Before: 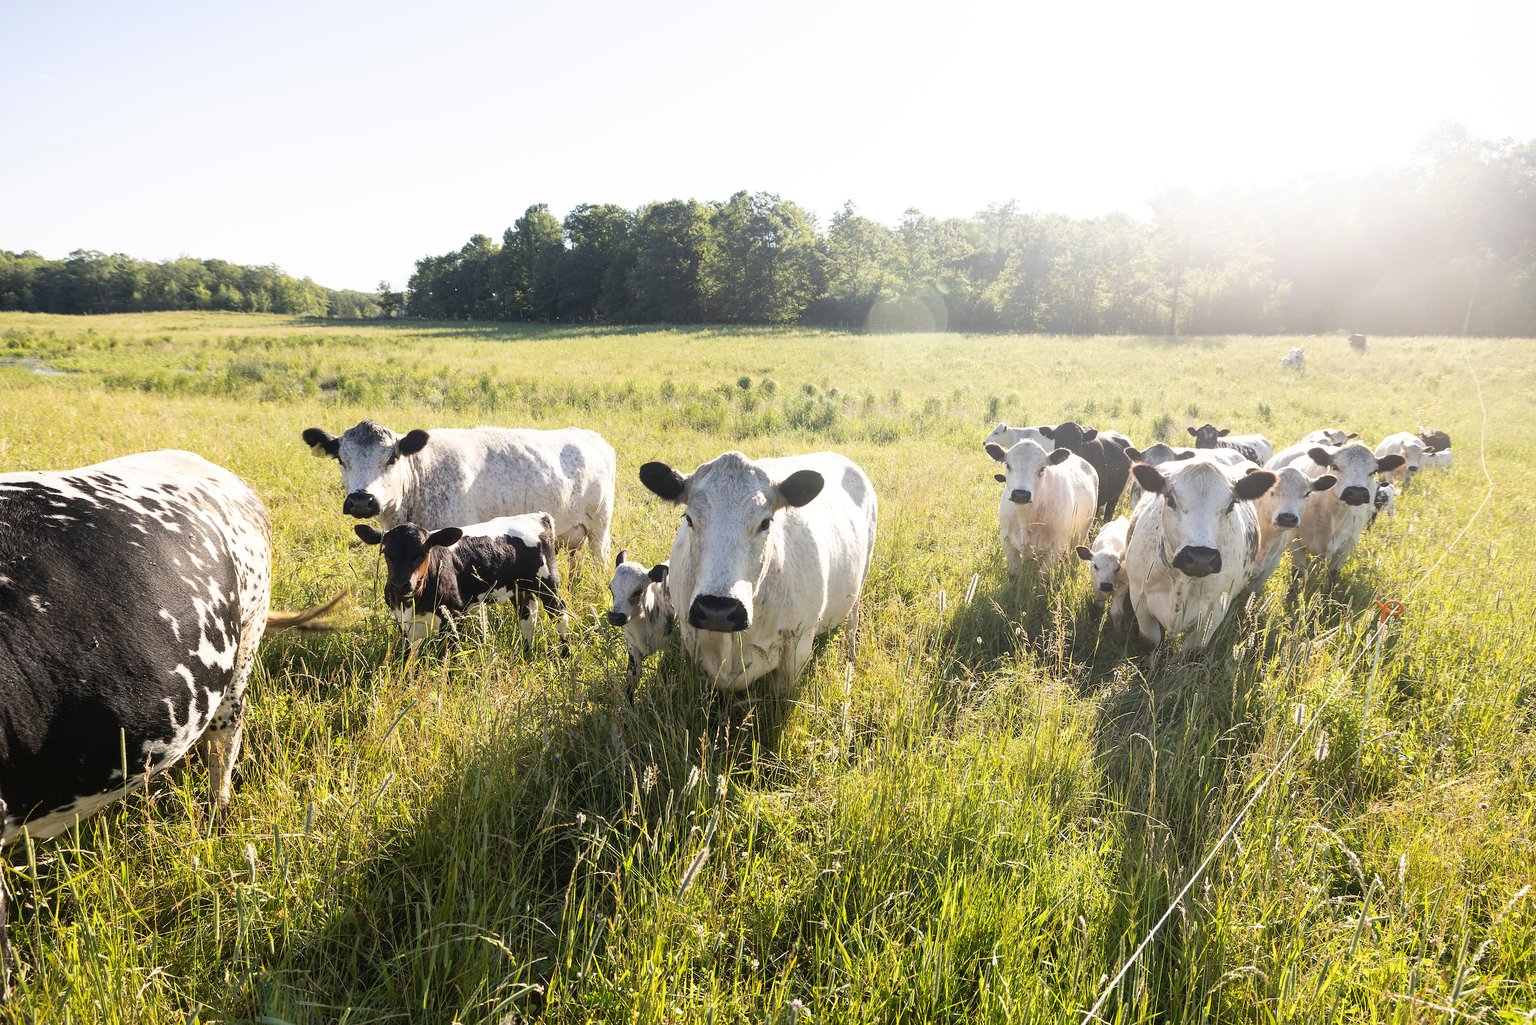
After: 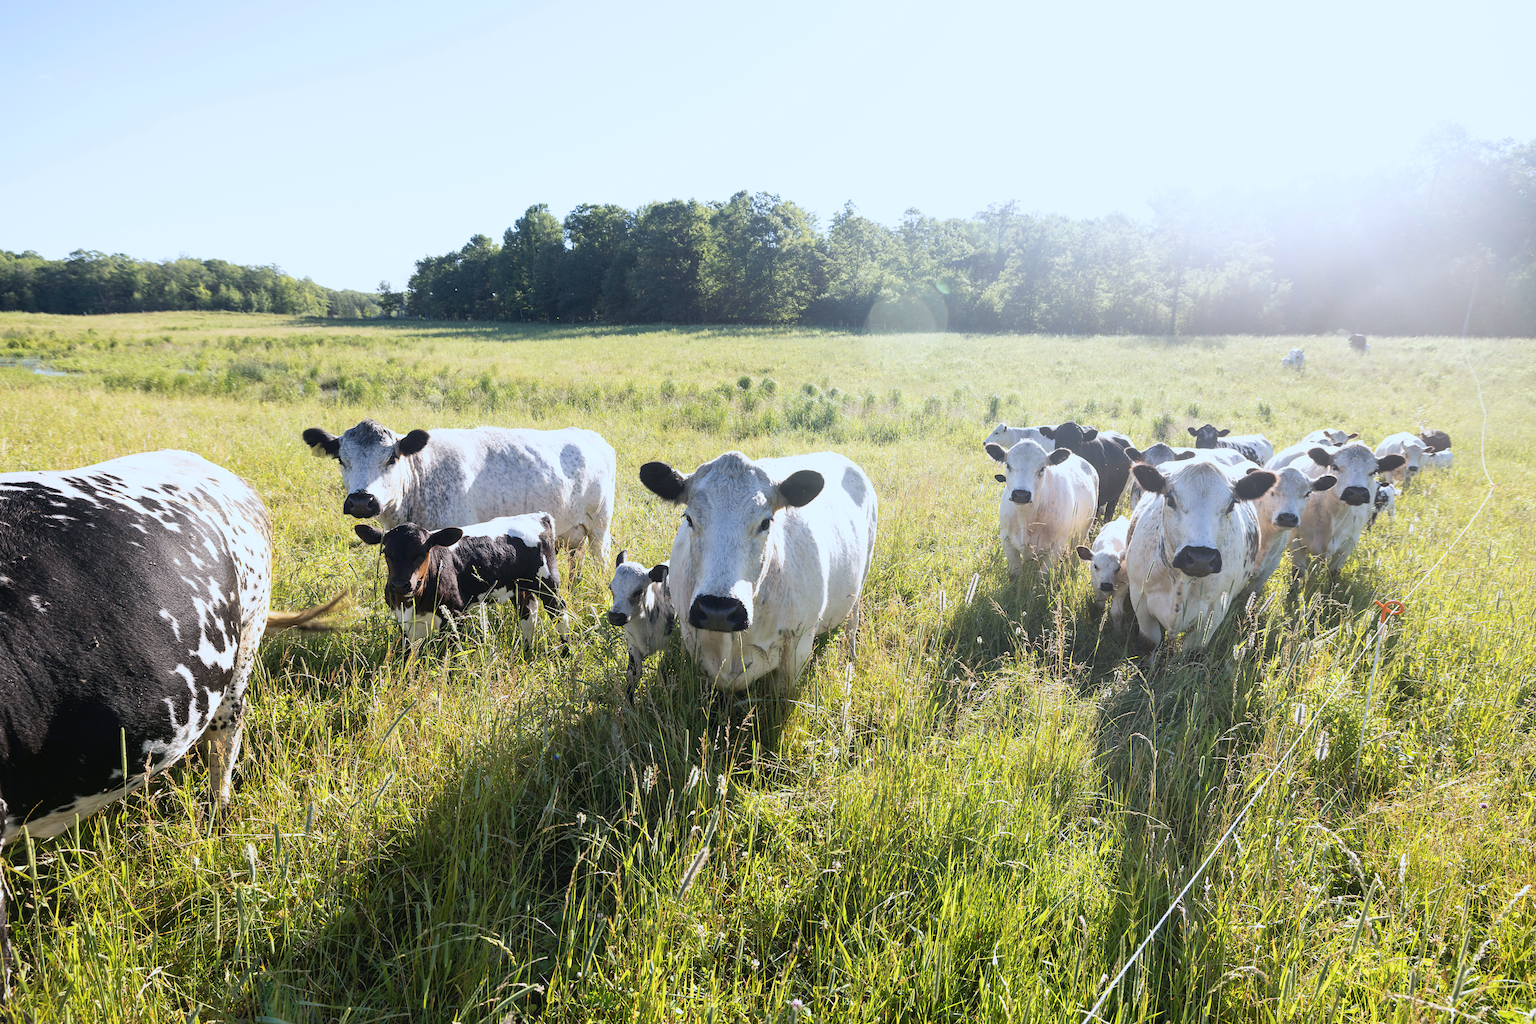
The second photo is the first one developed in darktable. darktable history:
color calibration: output R [0.999, 0.026, -0.11, 0], output G [-0.019, 1.037, -0.099, 0], output B [0.022, -0.023, 0.902, 0], illuminant custom, x 0.371, y 0.382, temperature 4279.17 K
